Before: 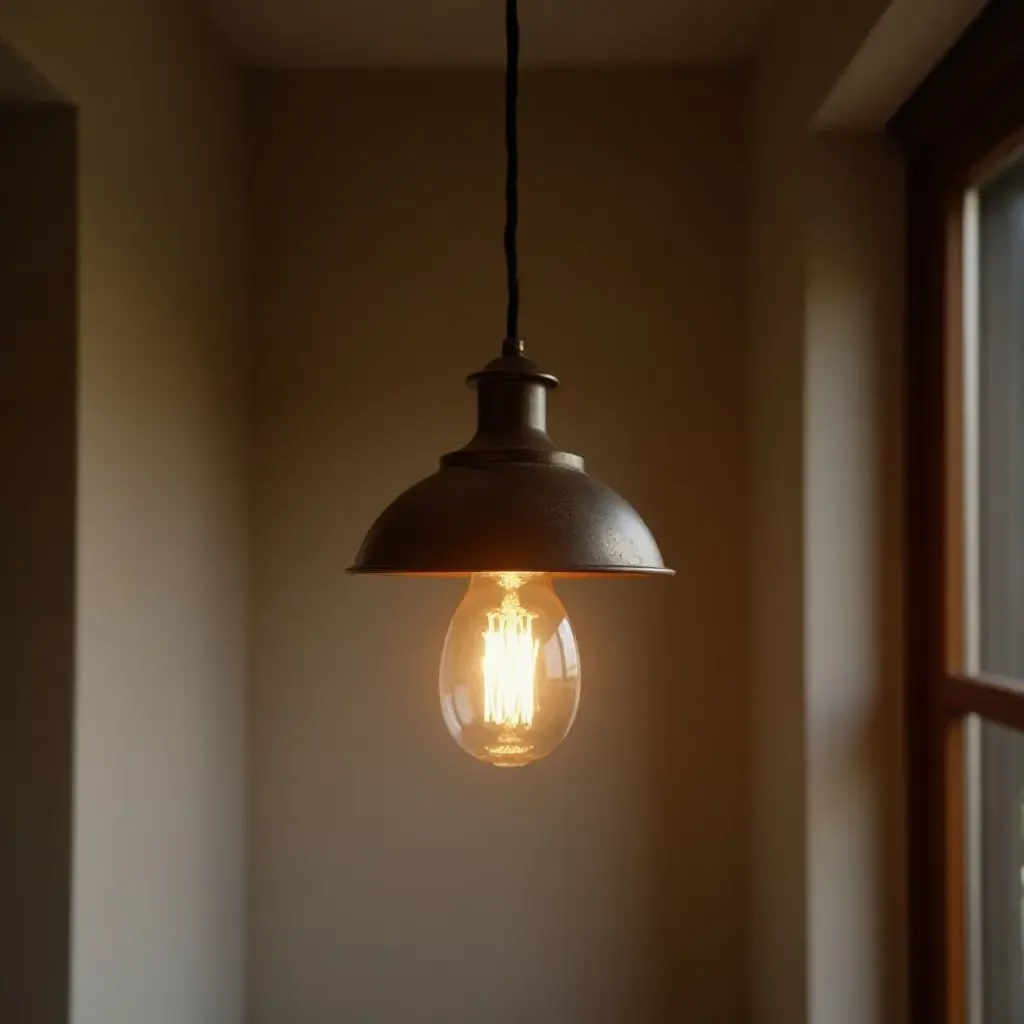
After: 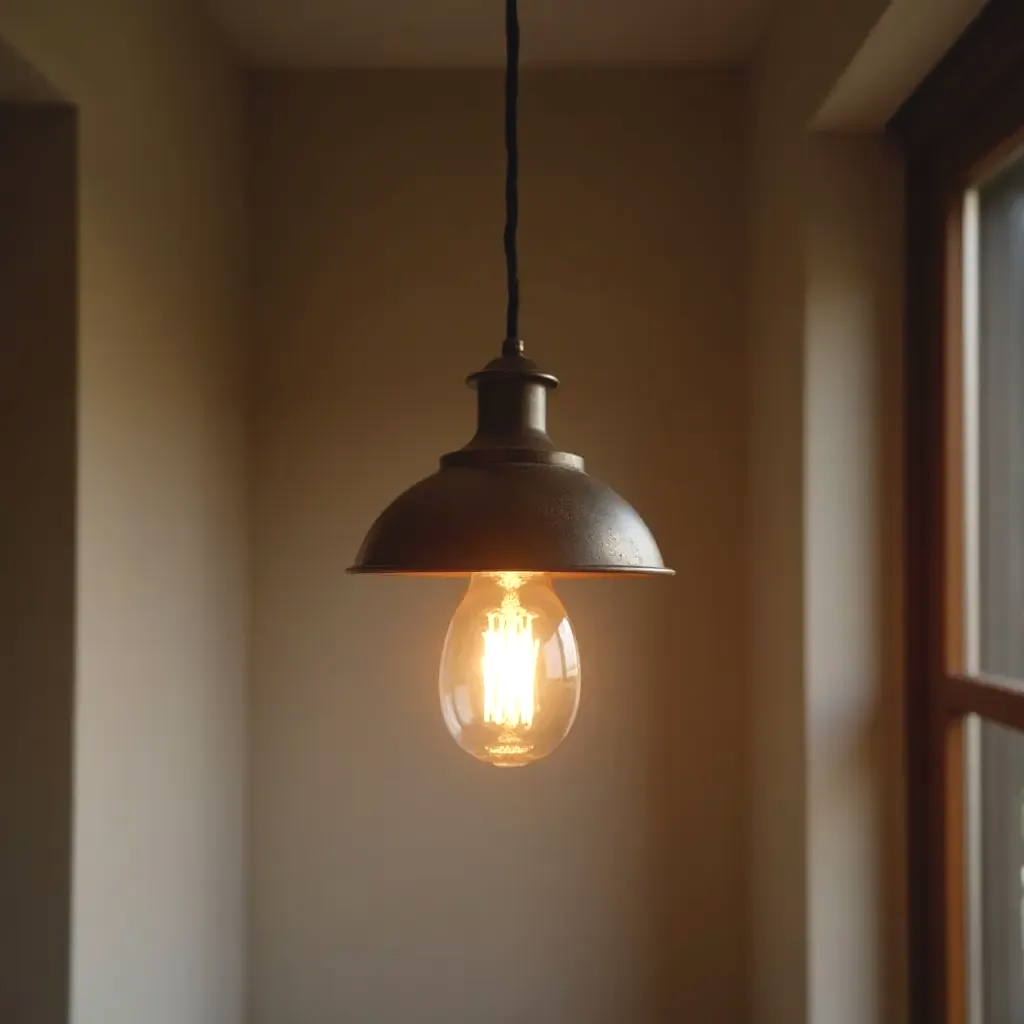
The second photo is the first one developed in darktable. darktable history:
exposure: black level correction 0, exposure 0.499 EV, compensate highlight preservation false
contrast brightness saturation: contrast -0.092, saturation -0.083
